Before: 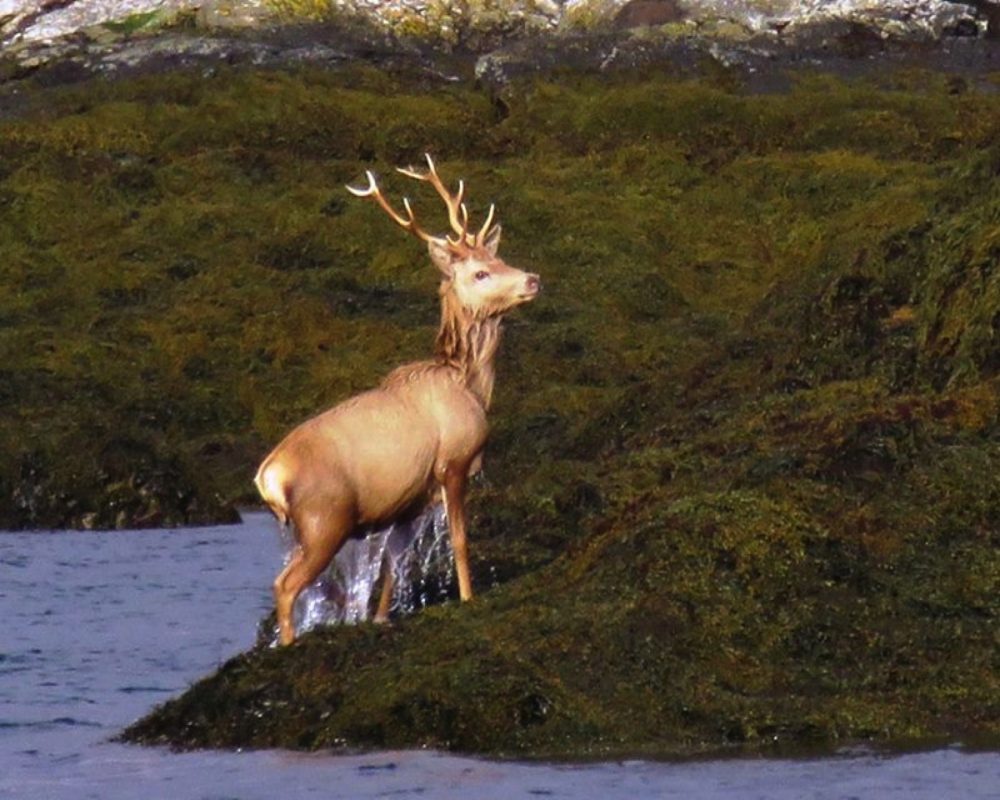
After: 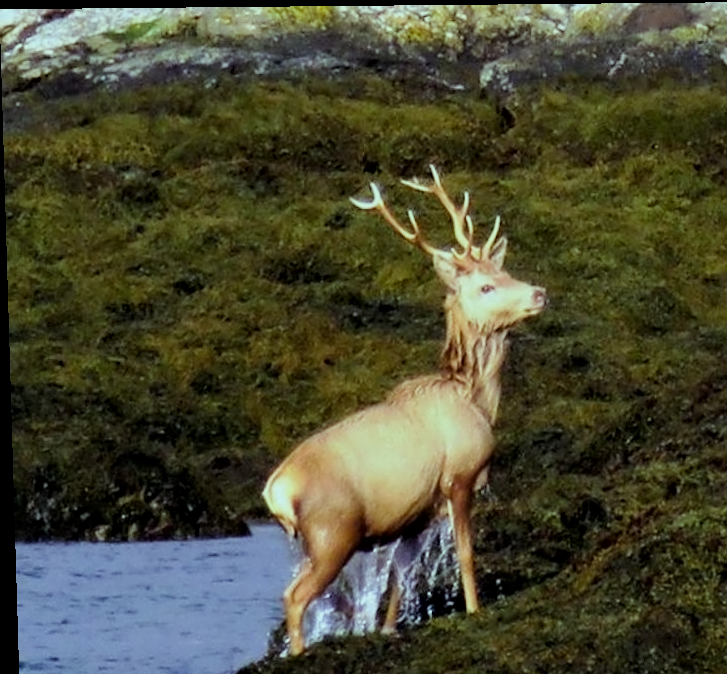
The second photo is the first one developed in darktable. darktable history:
rotate and perspective: lens shift (vertical) 0.048, lens shift (horizontal) -0.024, automatic cropping off
local contrast: mode bilateral grid, contrast 20, coarseness 50, detail 120%, midtone range 0.2
crop: right 28.885%, bottom 16.626%
exposure: black level correction 0.005, exposure 0.417 EV, compensate highlight preservation false
contrast equalizer: y [[0.5 ×4, 0.524, 0.59], [0.5 ×6], [0.5 ×6], [0, 0, 0, 0.01, 0.045, 0.012], [0, 0, 0, 0.044, 0.195, 0.131]]
color balance: mode lift, gamma, gain (sRGB), lift [0.997, 0.979, 1.021, 1.011], gamma [1, 1.084, 0.916, 0.998], gain [1, 0.87, 1.13, 1.101], contrast 4.55%, contrast fulcrum 38.24%, output saturation 104.09%
filmic rgb: black relative exposure -7.65 EV, white relative exposure 4.56 EV, hardness 3.61
white balance: emerald 1
